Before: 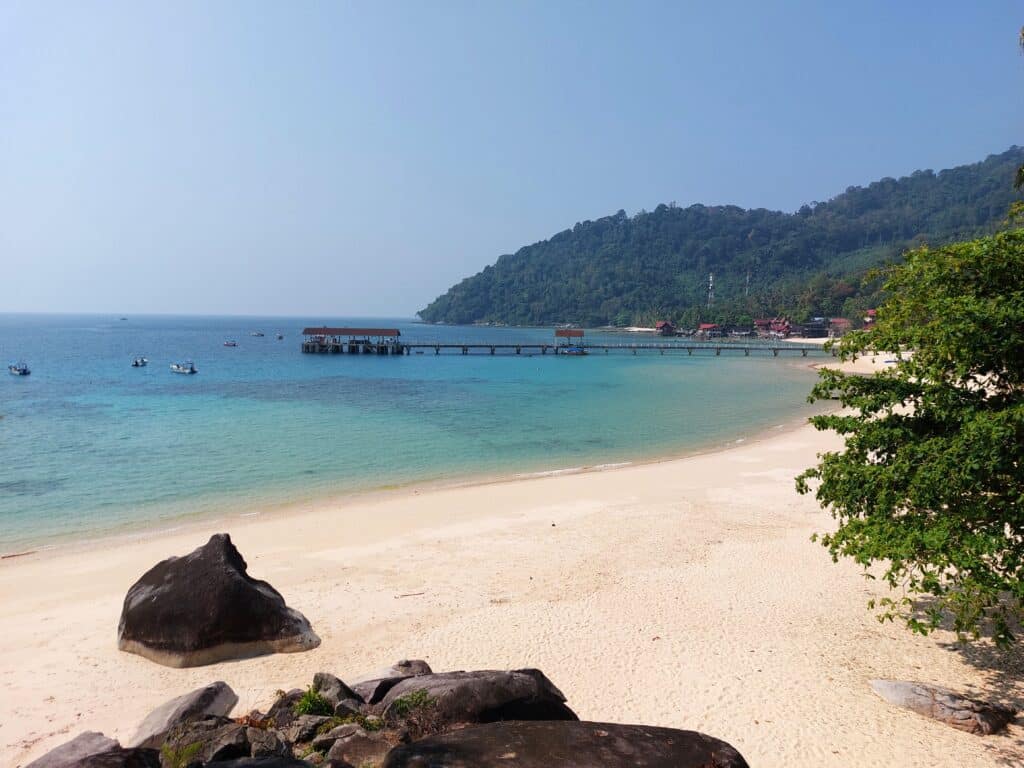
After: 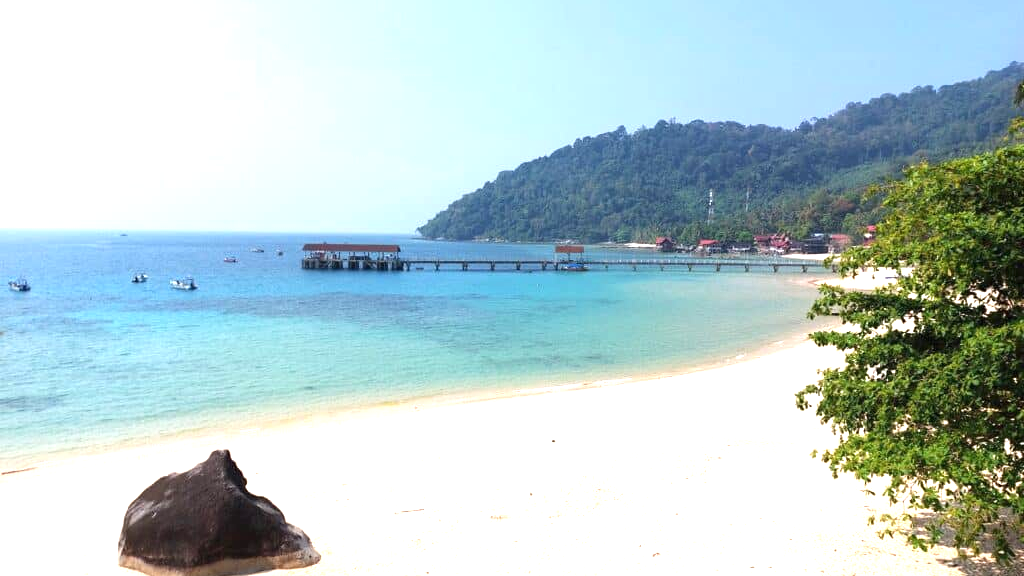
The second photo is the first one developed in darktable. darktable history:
exposure: black level correction 0, exposure 1.096 EV, compensate highlight preservation false
crop: top 11.057%, bottom 13.881%
